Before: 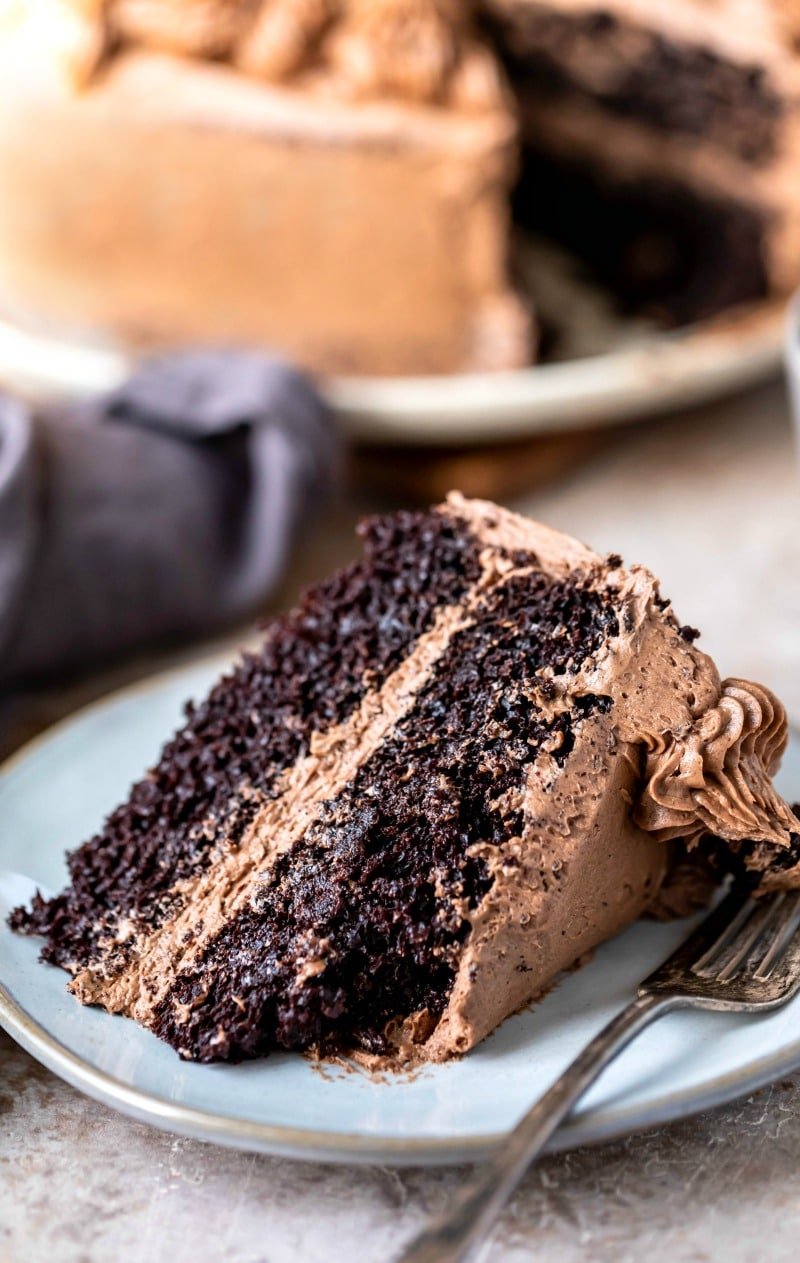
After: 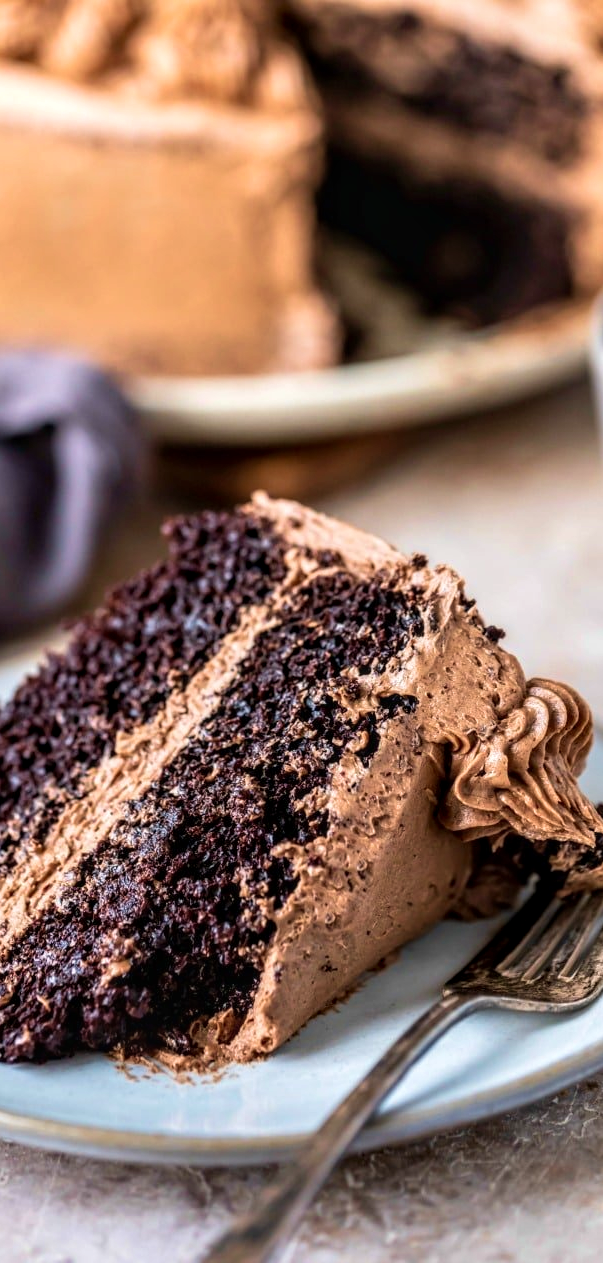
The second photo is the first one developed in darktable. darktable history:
local contrast: on, module defaults
crop and rotate: left 24.6%
velvia: strength 29%
